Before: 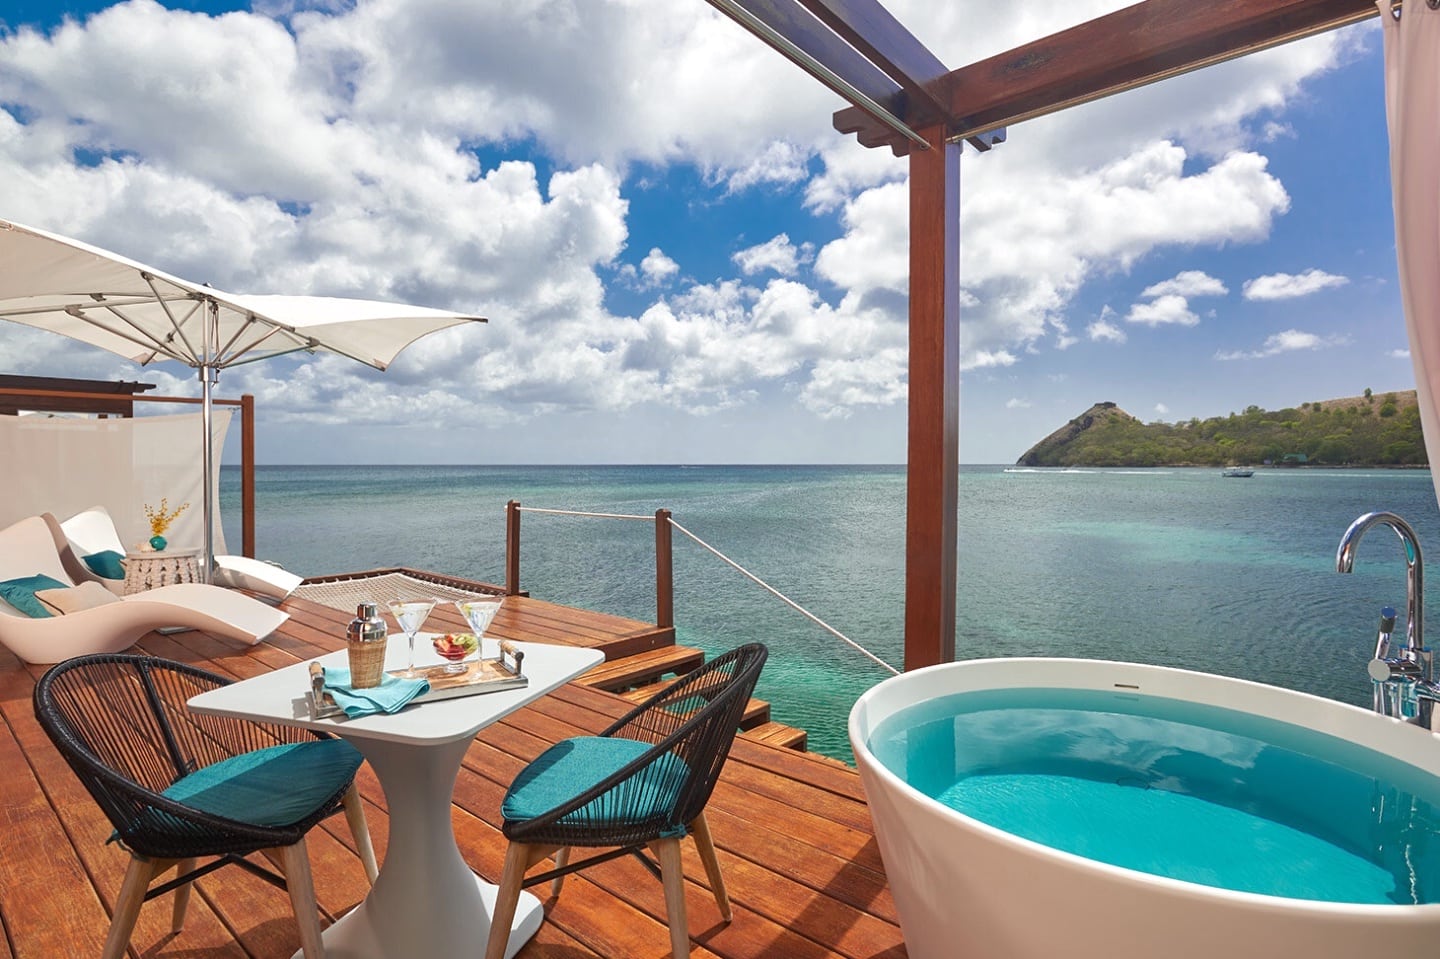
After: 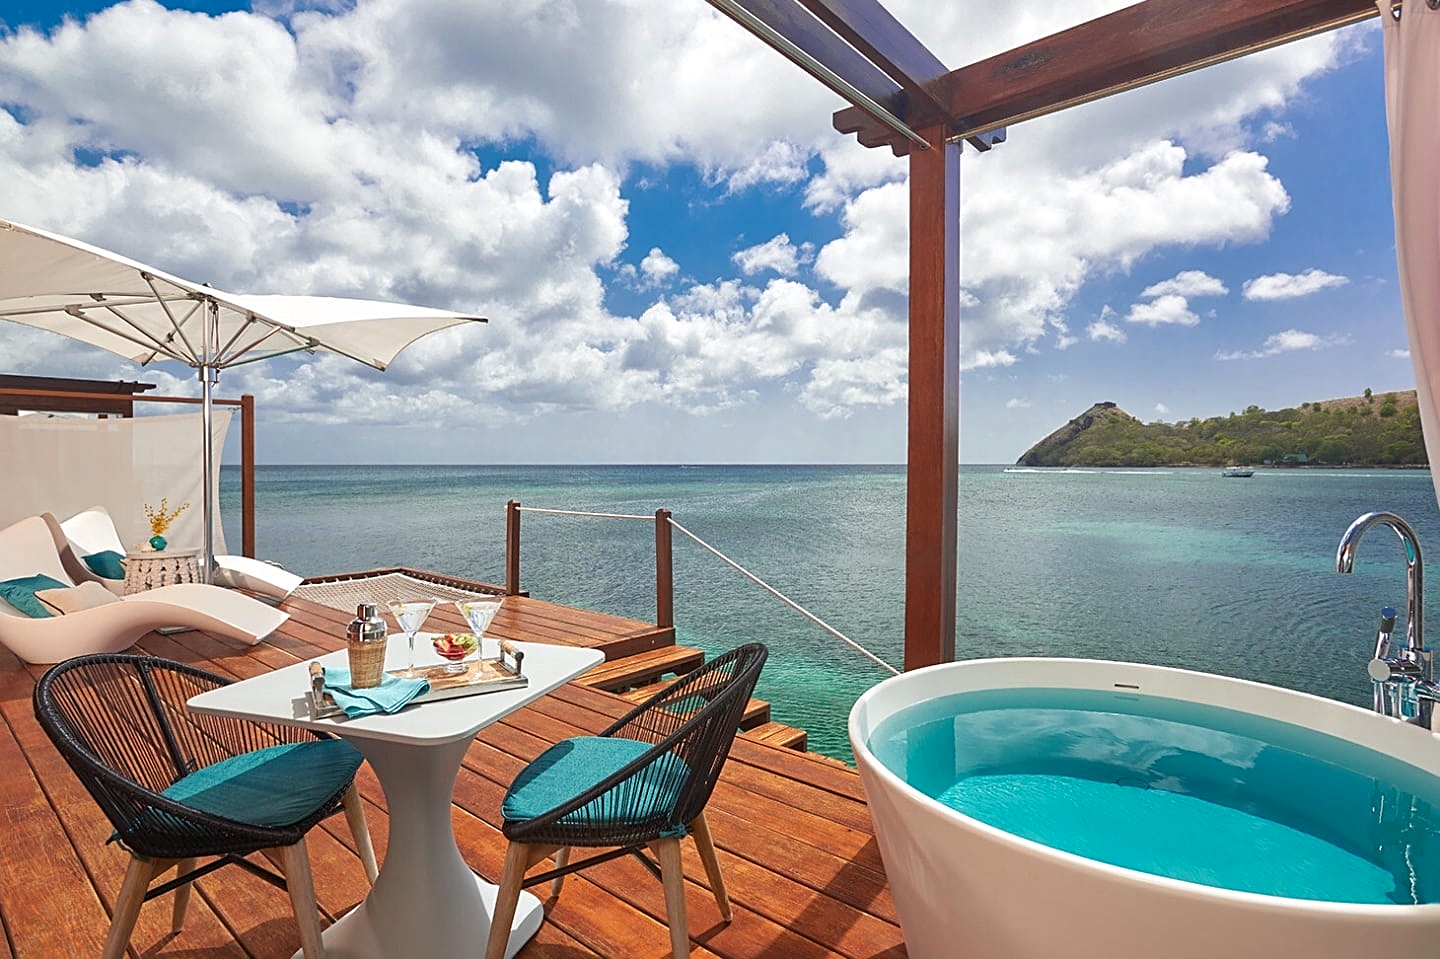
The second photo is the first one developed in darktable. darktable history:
contrast brightness saturation: contrast 0.038, saturation 0.073
color balance rgb: shadows fall-off 101.108%, perceptual saturation grading › global saturation -3.93%, perceptual saturation grading › shadows -2.618%, mask middle-gray fulcrum 22.609%
sharpen: on, module defaults
